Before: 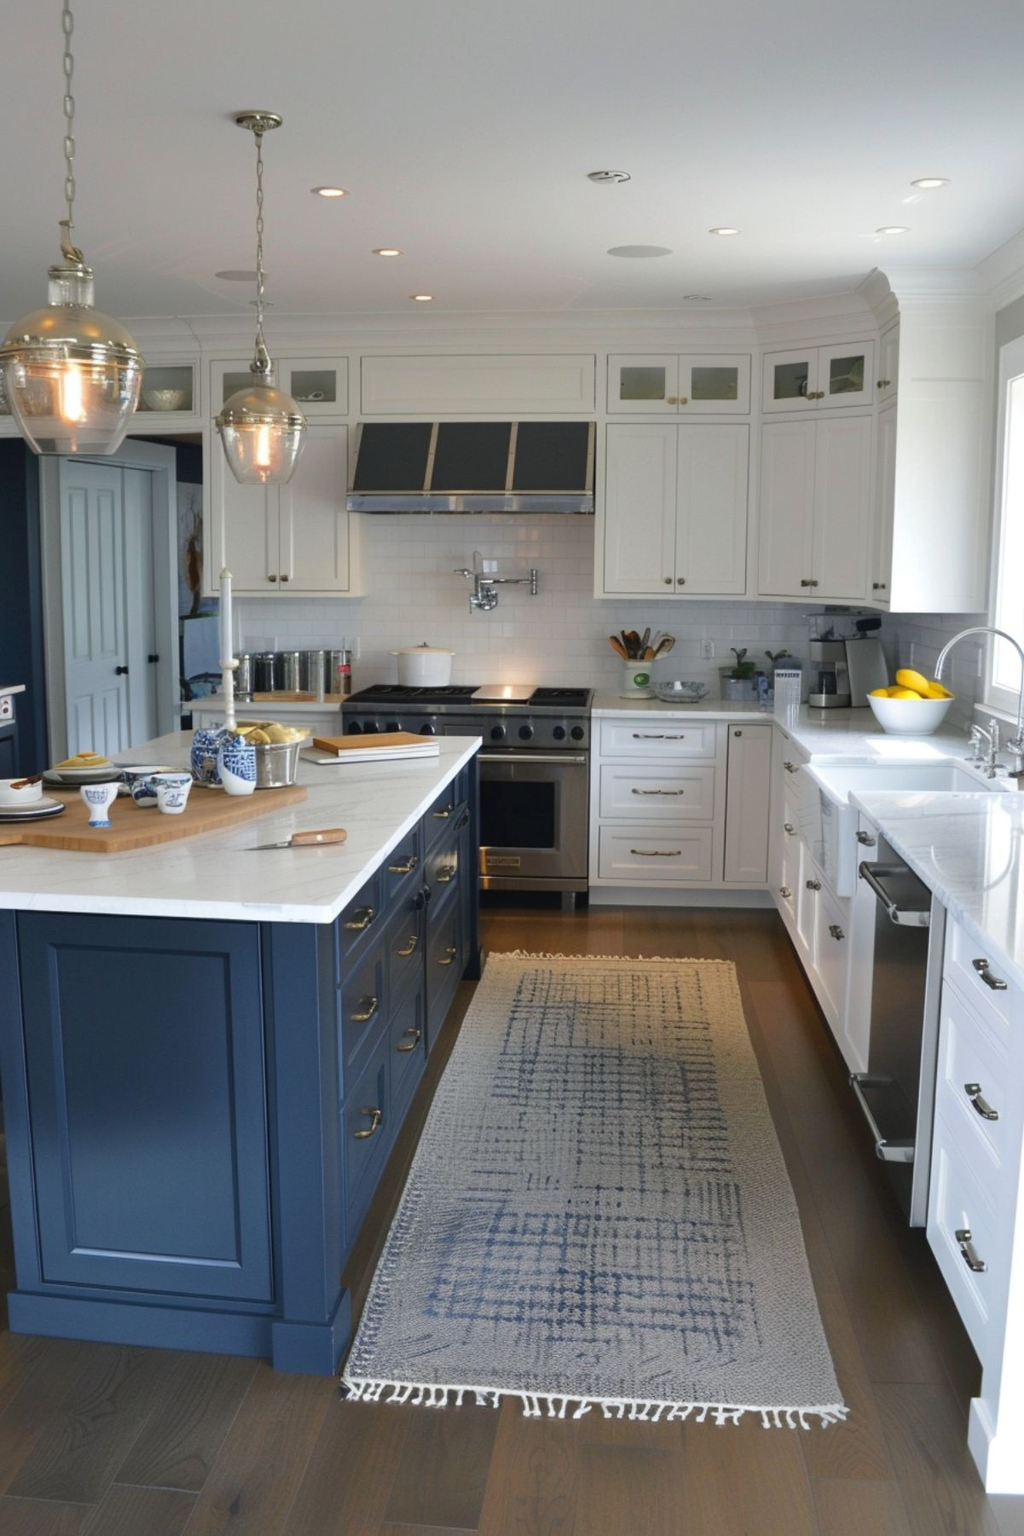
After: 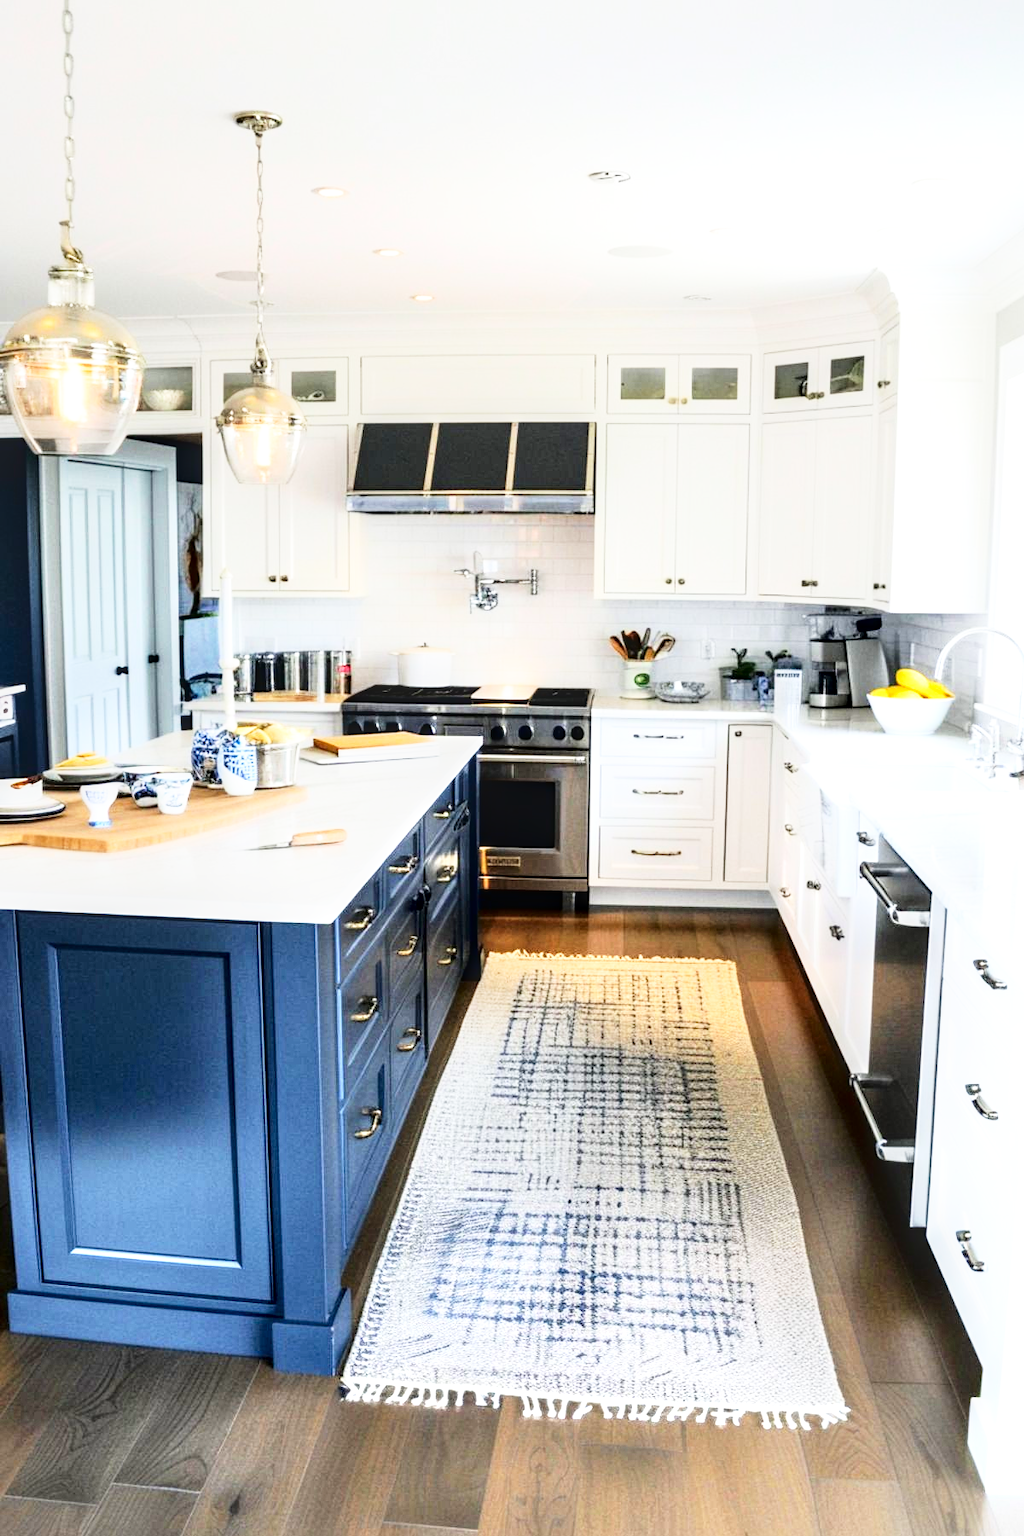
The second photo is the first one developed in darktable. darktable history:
local contrast: highlights 63%, detail 143%, midtone range 0.43
base curve: curves: ch0 [(0, 0) (0.007, 0.004) (0.027, 0.03) (0.046, 0.07) (0.207, 0.54) (0.442, 0.872) (0.673, 0.972) (1, 1)], preserve colors none
tone curve: curves: ch0 [(0, 0.016) (0.11, 0.039) (0.259, 0.235) (0.383, 0.437) (0.499, 0.597) (0.733, 0.867) (0.843, 0.948) (1, 1)], color space Lab, independent channels, preserve colors none
